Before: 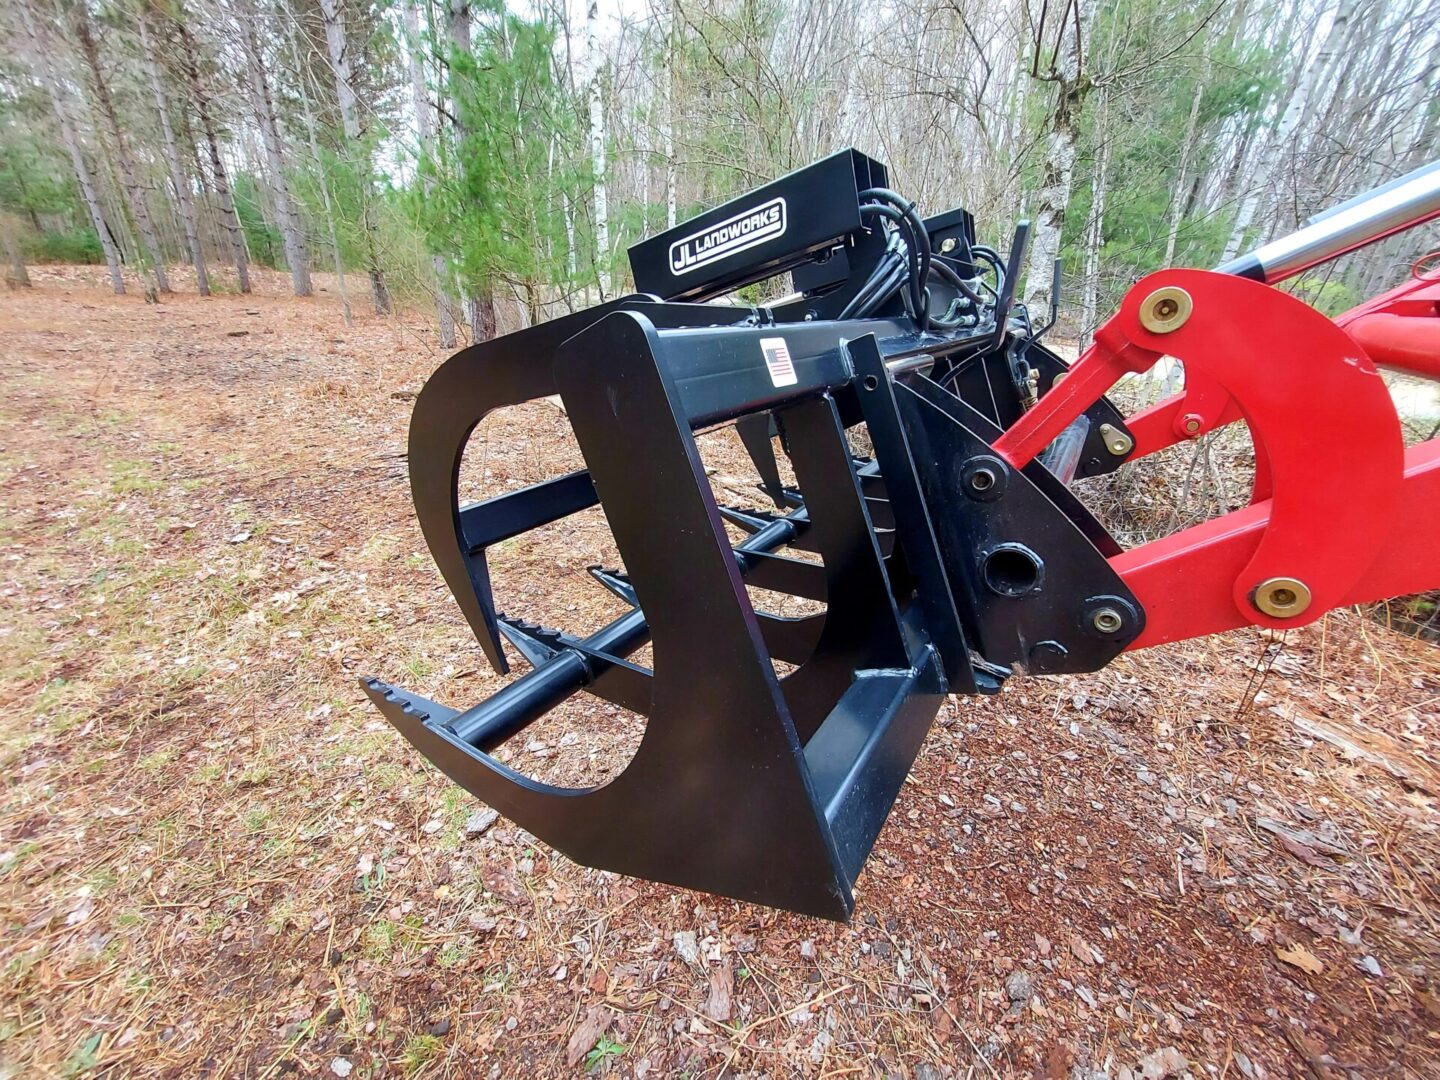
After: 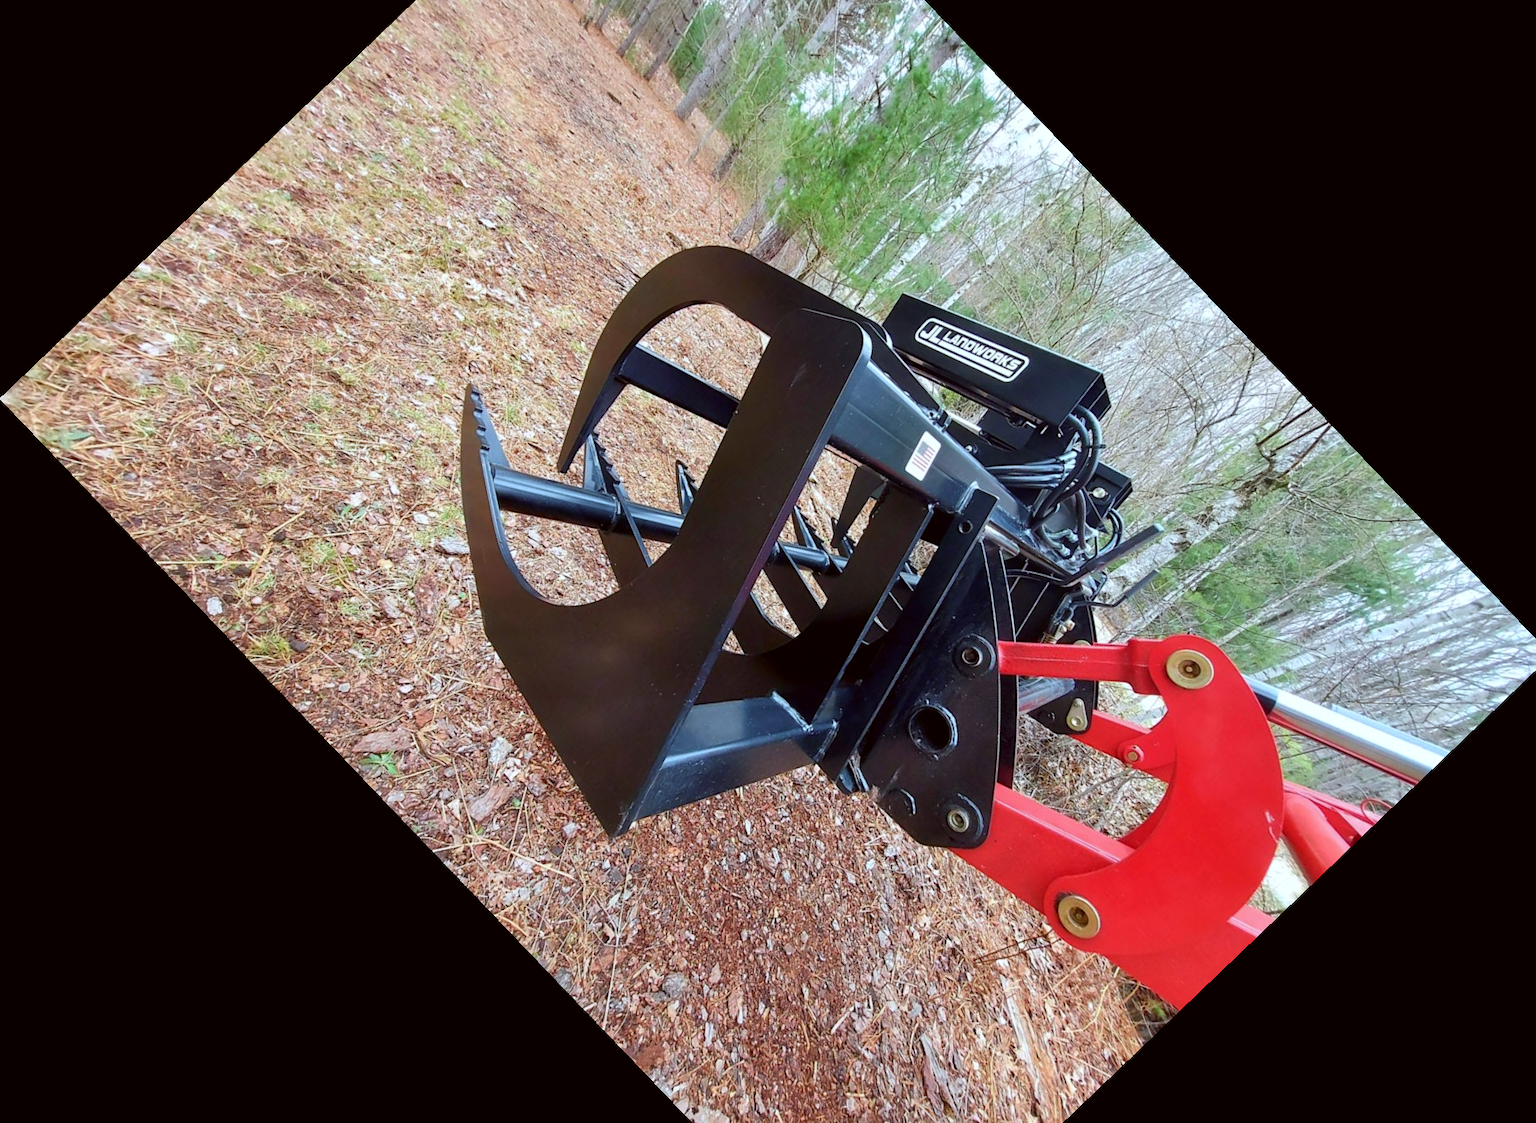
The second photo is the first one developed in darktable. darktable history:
color correction: highlights a* -3.28, highlights b* -6.24, shadows a* 3.1, shadows b* 5.19
crop and rotate: angle -46.26°, top 16.234%, right 0.912%, bottom 11.704%
